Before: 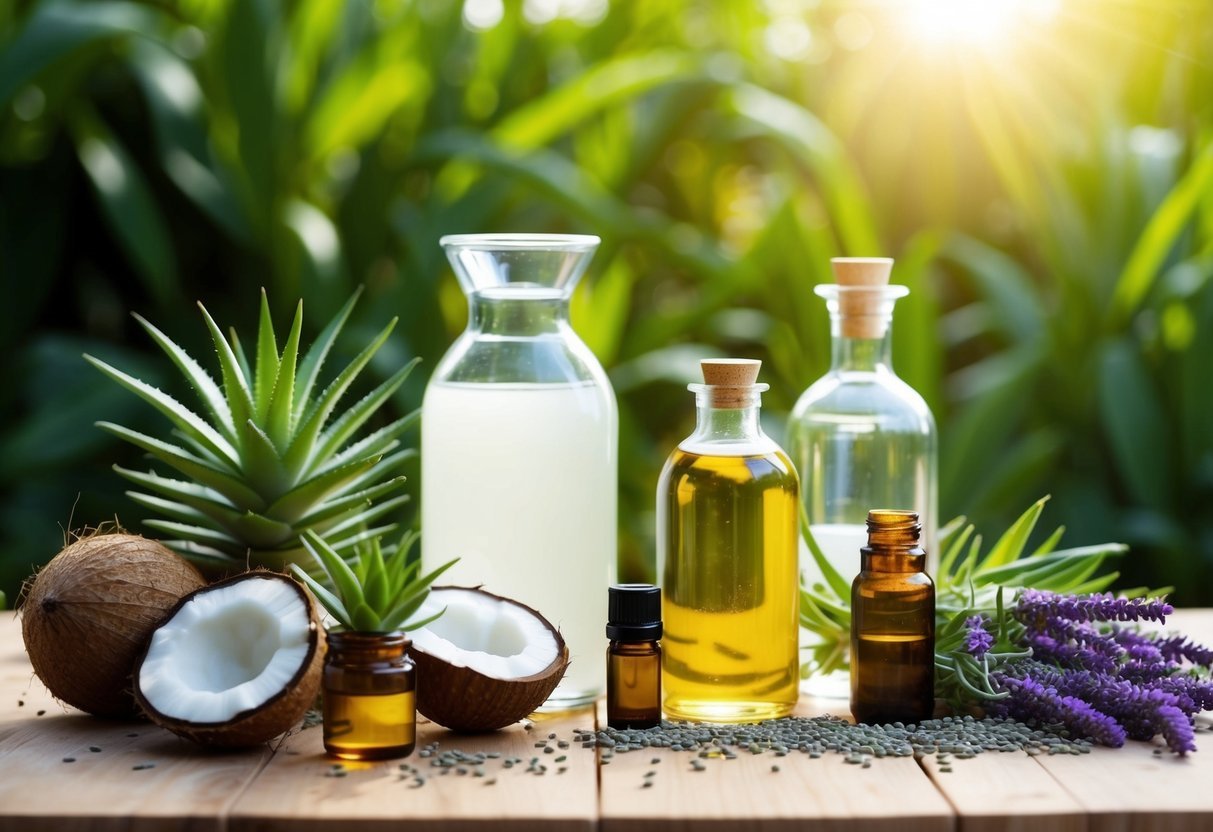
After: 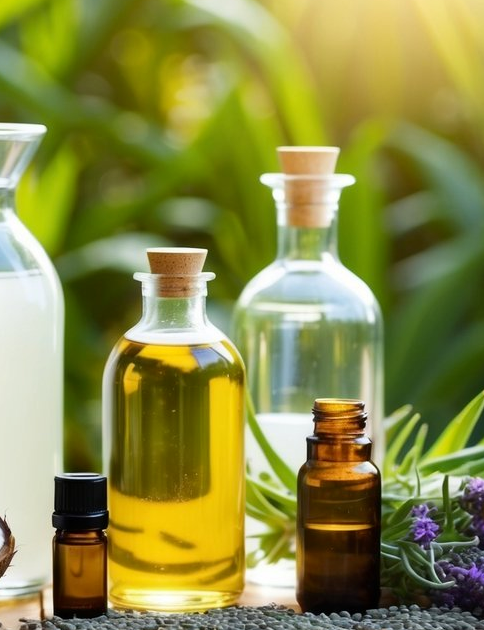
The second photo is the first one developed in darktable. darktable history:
crop: left 45.721%, top 13.393%, right 14.118%, bottom 10.01%
contrast brightness saturation: contrast 0.08, saturation 0.02
